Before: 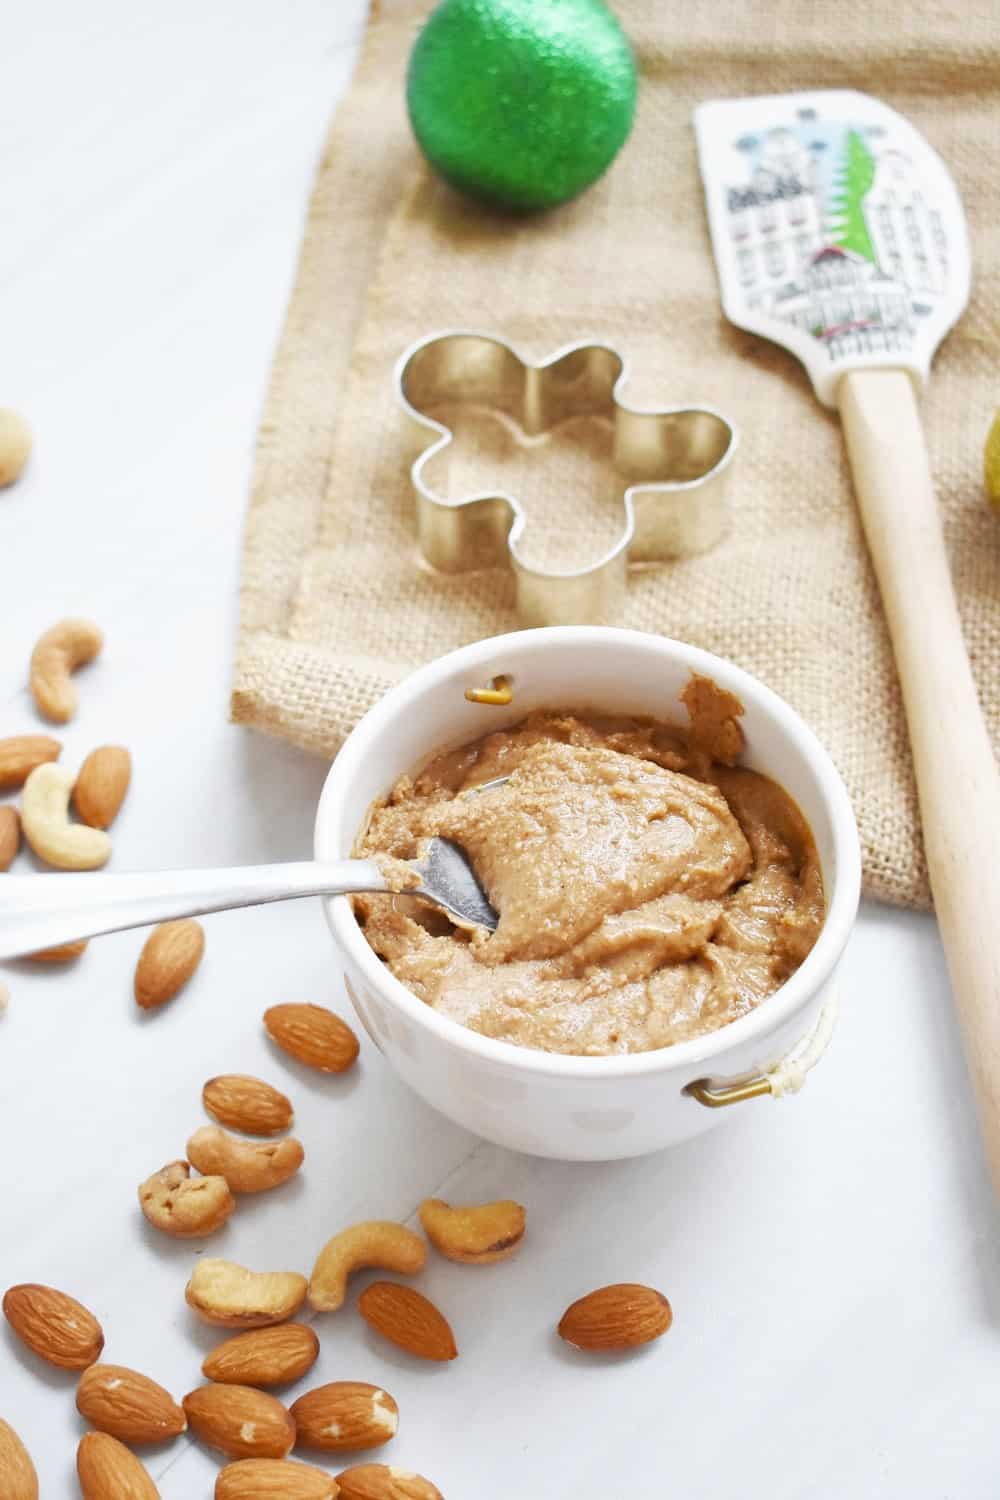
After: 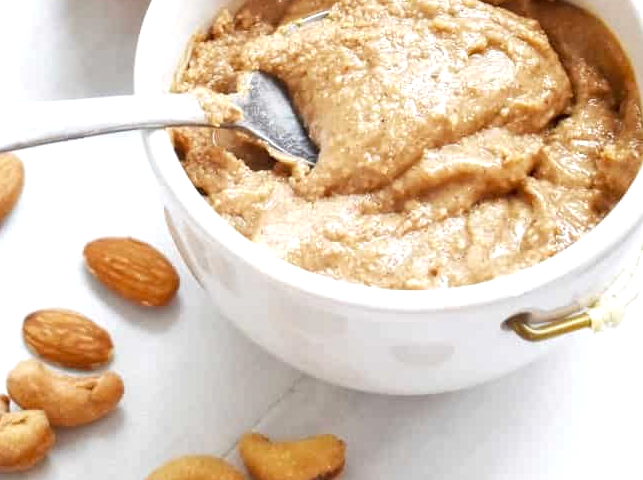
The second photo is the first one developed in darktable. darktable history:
crop: left 18.091%, top 51.13%, right 17.525%, bottom 16.85%
exposure: exposure 0.29 EV, compensate highlight preservation false
local contrast: on, module defaults
